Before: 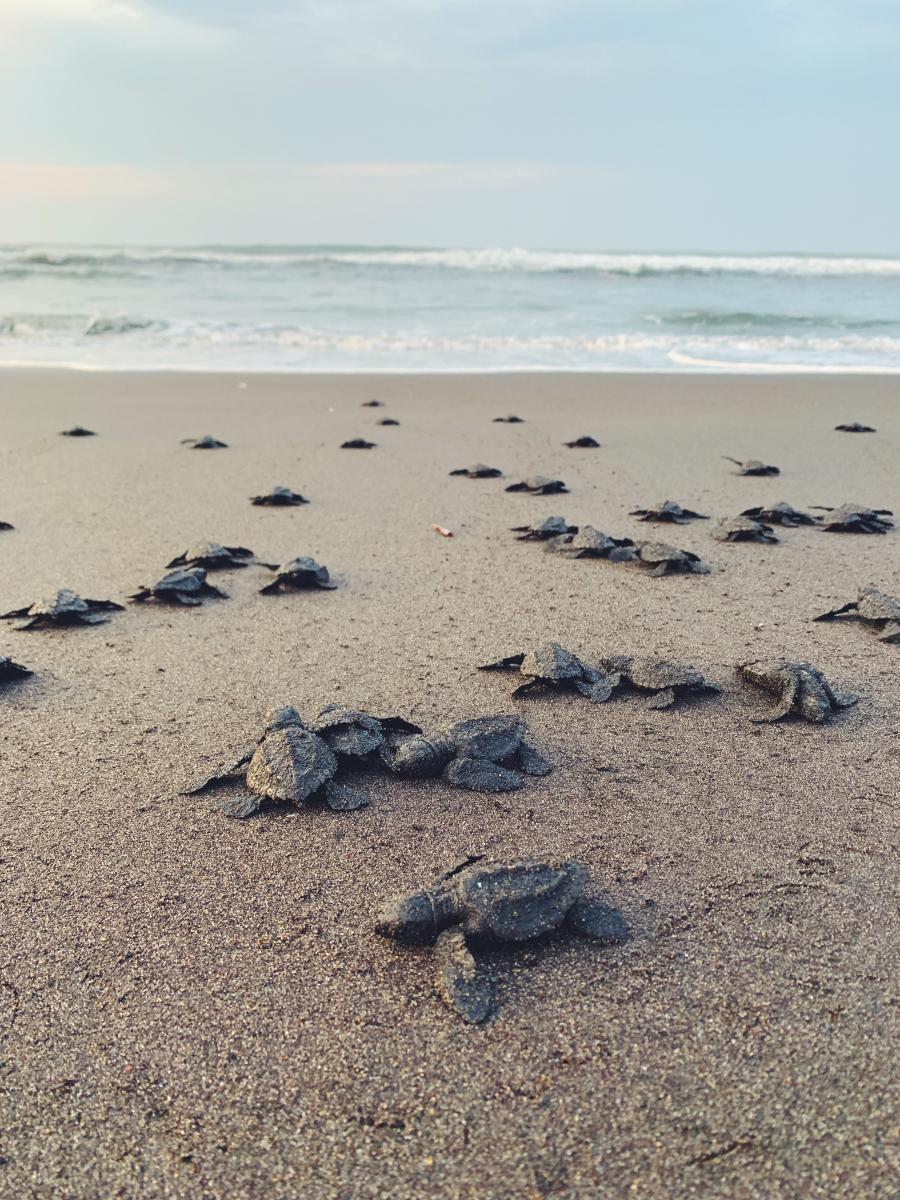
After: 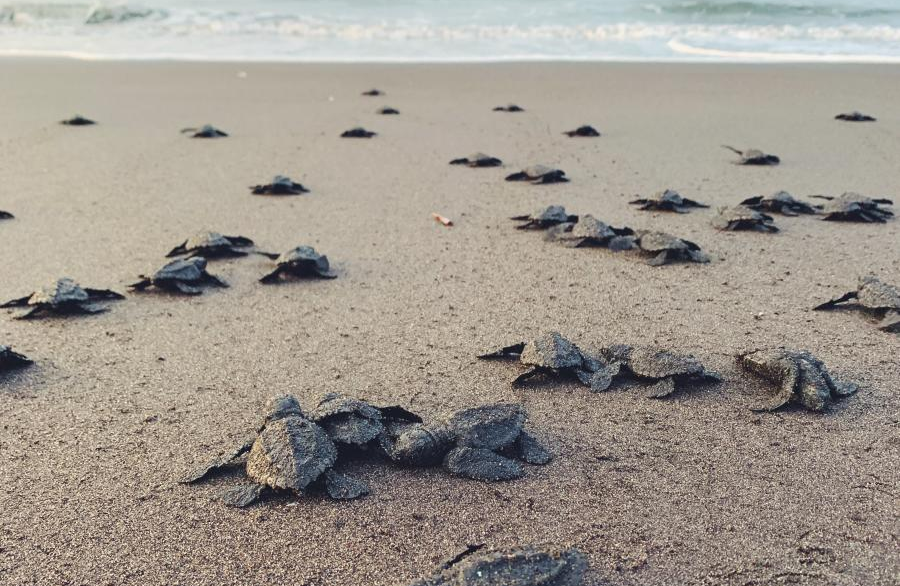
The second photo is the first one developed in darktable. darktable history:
crop and rotate: top 25.926%, bottom 25.205%
